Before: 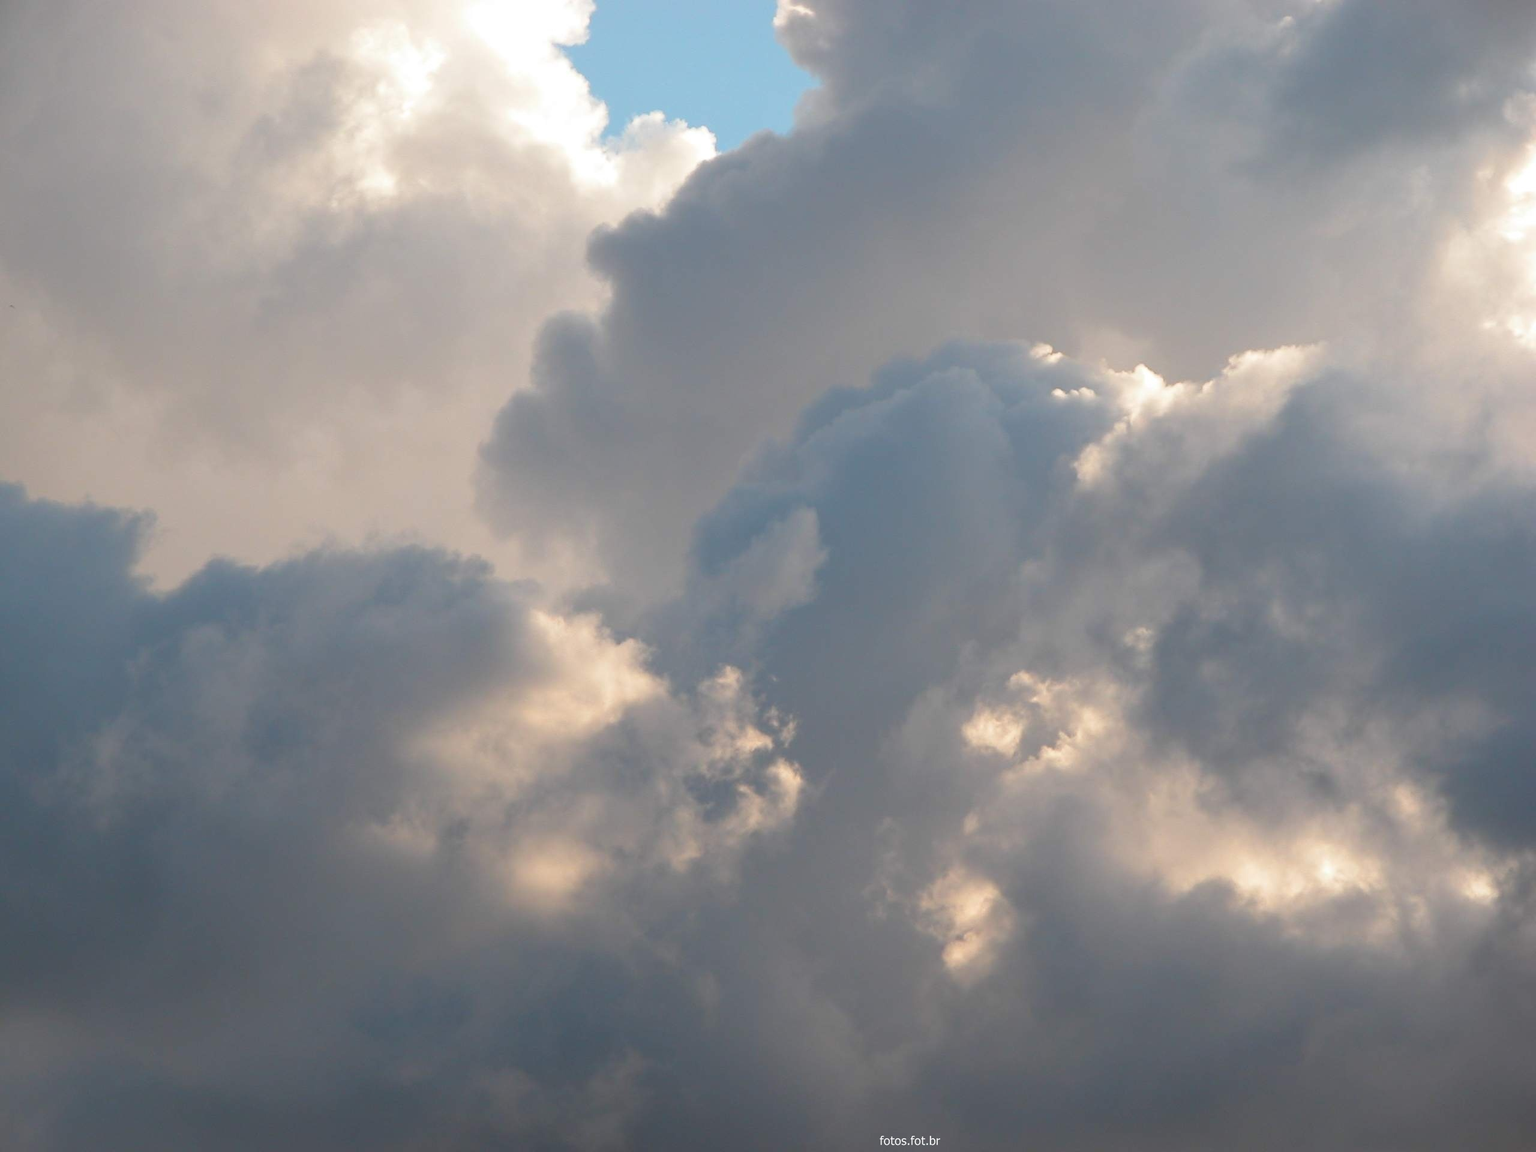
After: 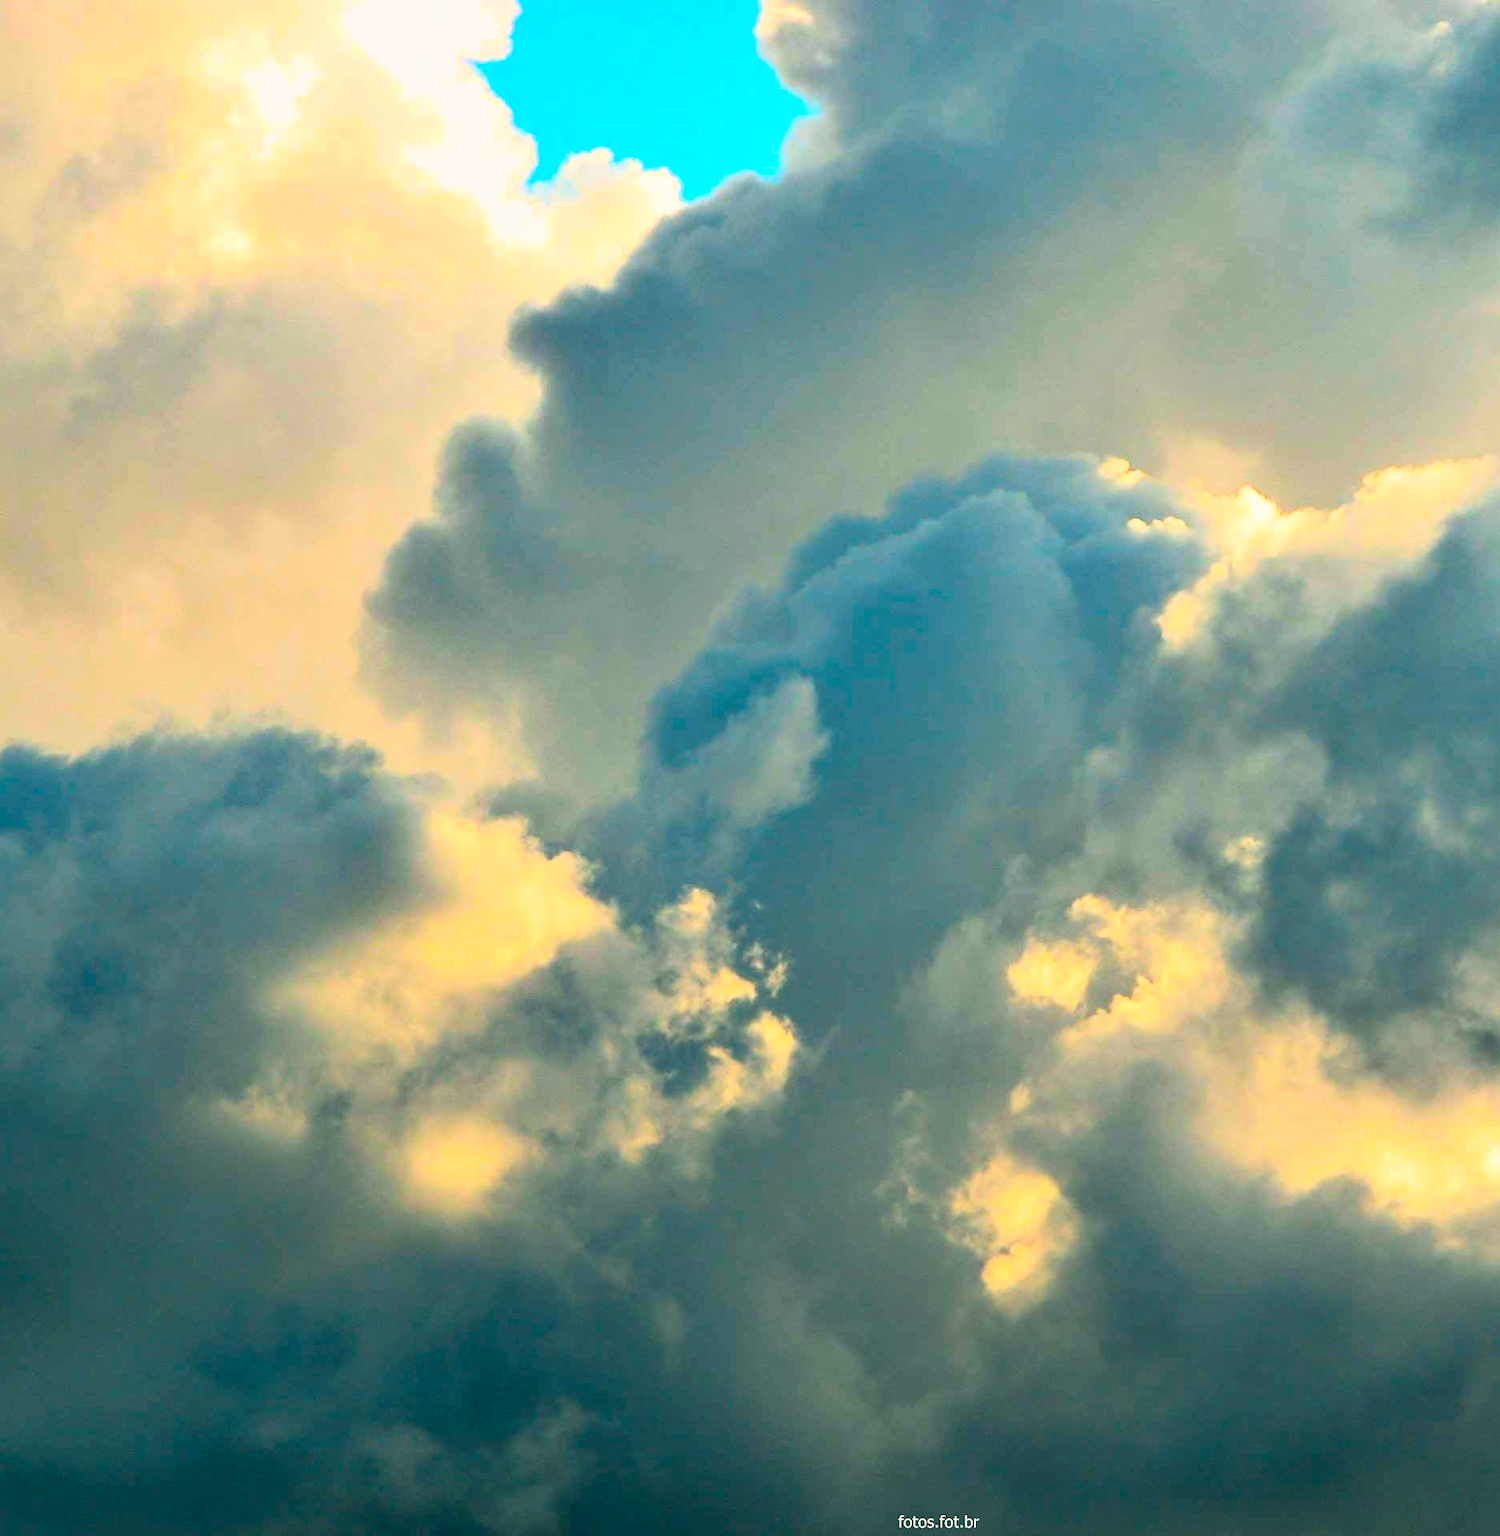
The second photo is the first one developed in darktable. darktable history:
crop: left 13.443%, right 13.31%
color balance: lift [1.016, 0.983, 1, 1.017], gamma [0.78, 1.018, 1.043, 0.957], gain [0.786, 1.063, 0.937, 1.017], input saturation 118.26%, contrast 13.43%, contrast fulcrum 21.62%, output saturation 82.76%
rgb curve: curves: ch0 [(0, 0) (0.21, 0.15) (0.24, 0.21) (0.5, 0.75) (0.75, 0.96) (0.89, 0.99) (1, 1)]; ch1 [(0, 0.02) (0.21, 0.13) (0.25, 0.2) (0.5, 0.67) (0.75, 0.9) (0.89, 0.97) (1, 1)]; ch2 [(0, 0.02) (0.21, 0.13) (0.25, 0.2) (0.5, 0.67) (0.75, 0.9) (0.89, 0.97) (1, 1)], compensate middle gray true
exposure: compensate highlight preservation false
shadows and highlights: soften with gaussian
color correction: highlights a* -10.77, highlights b* 9.8, saturation 1.72
